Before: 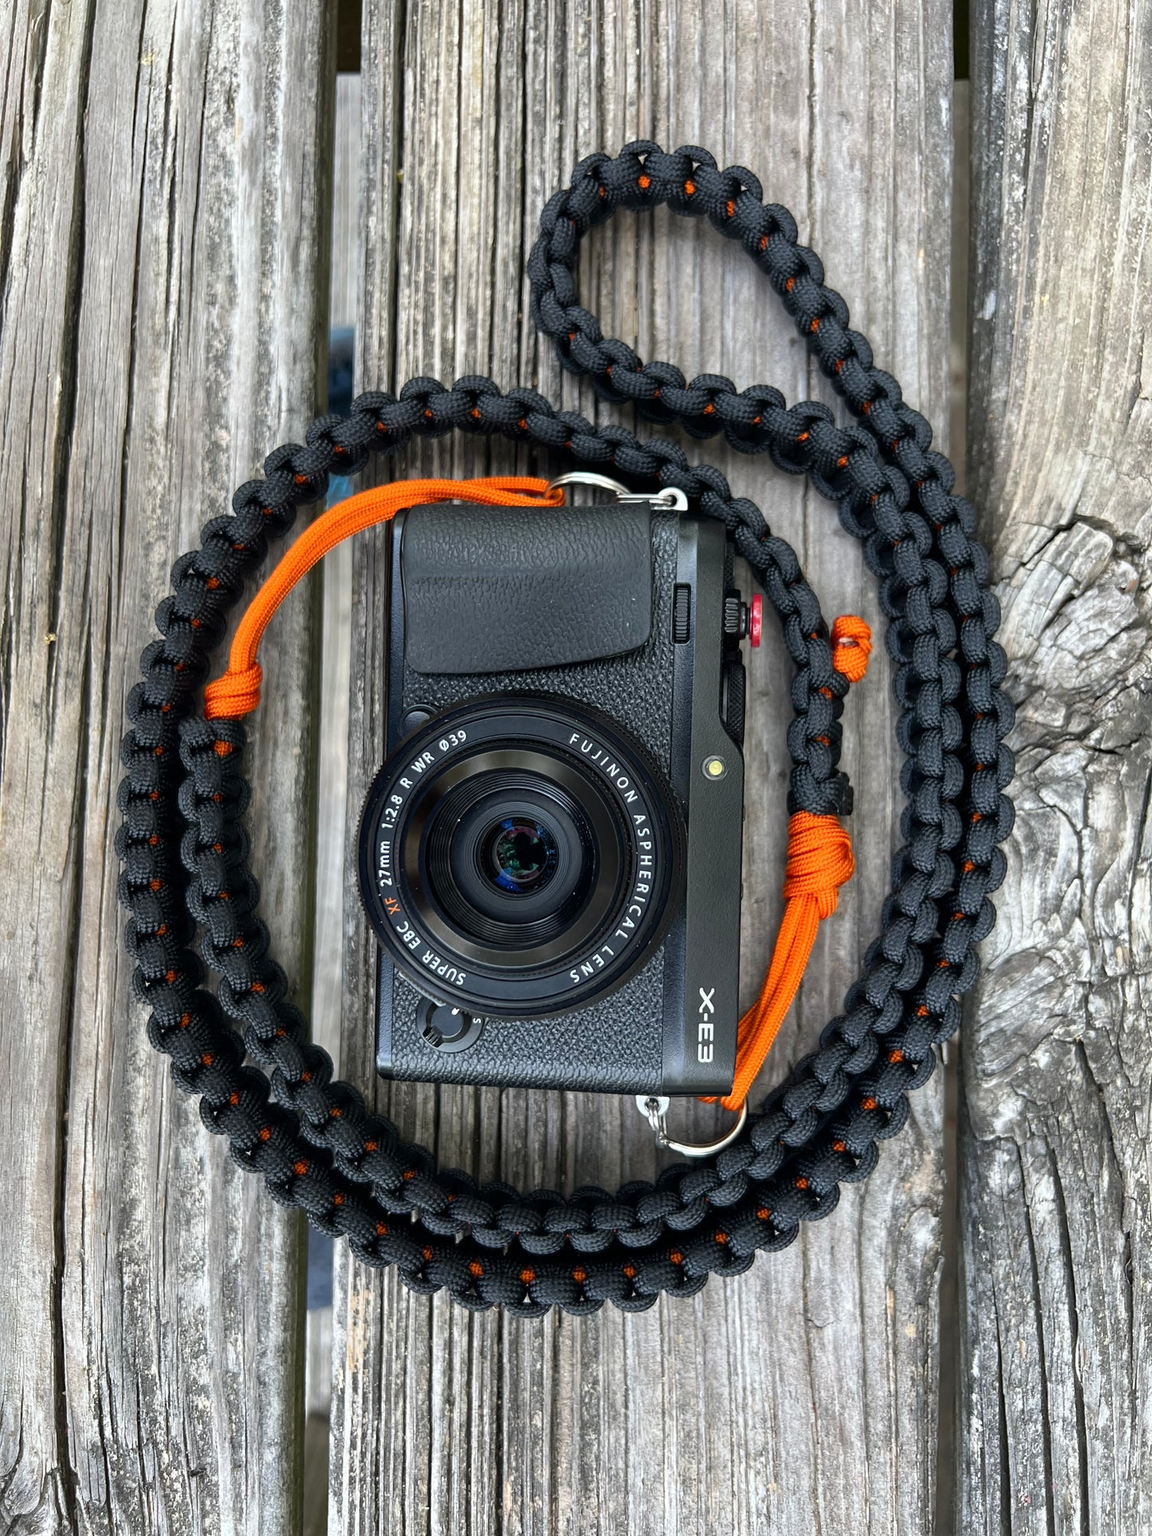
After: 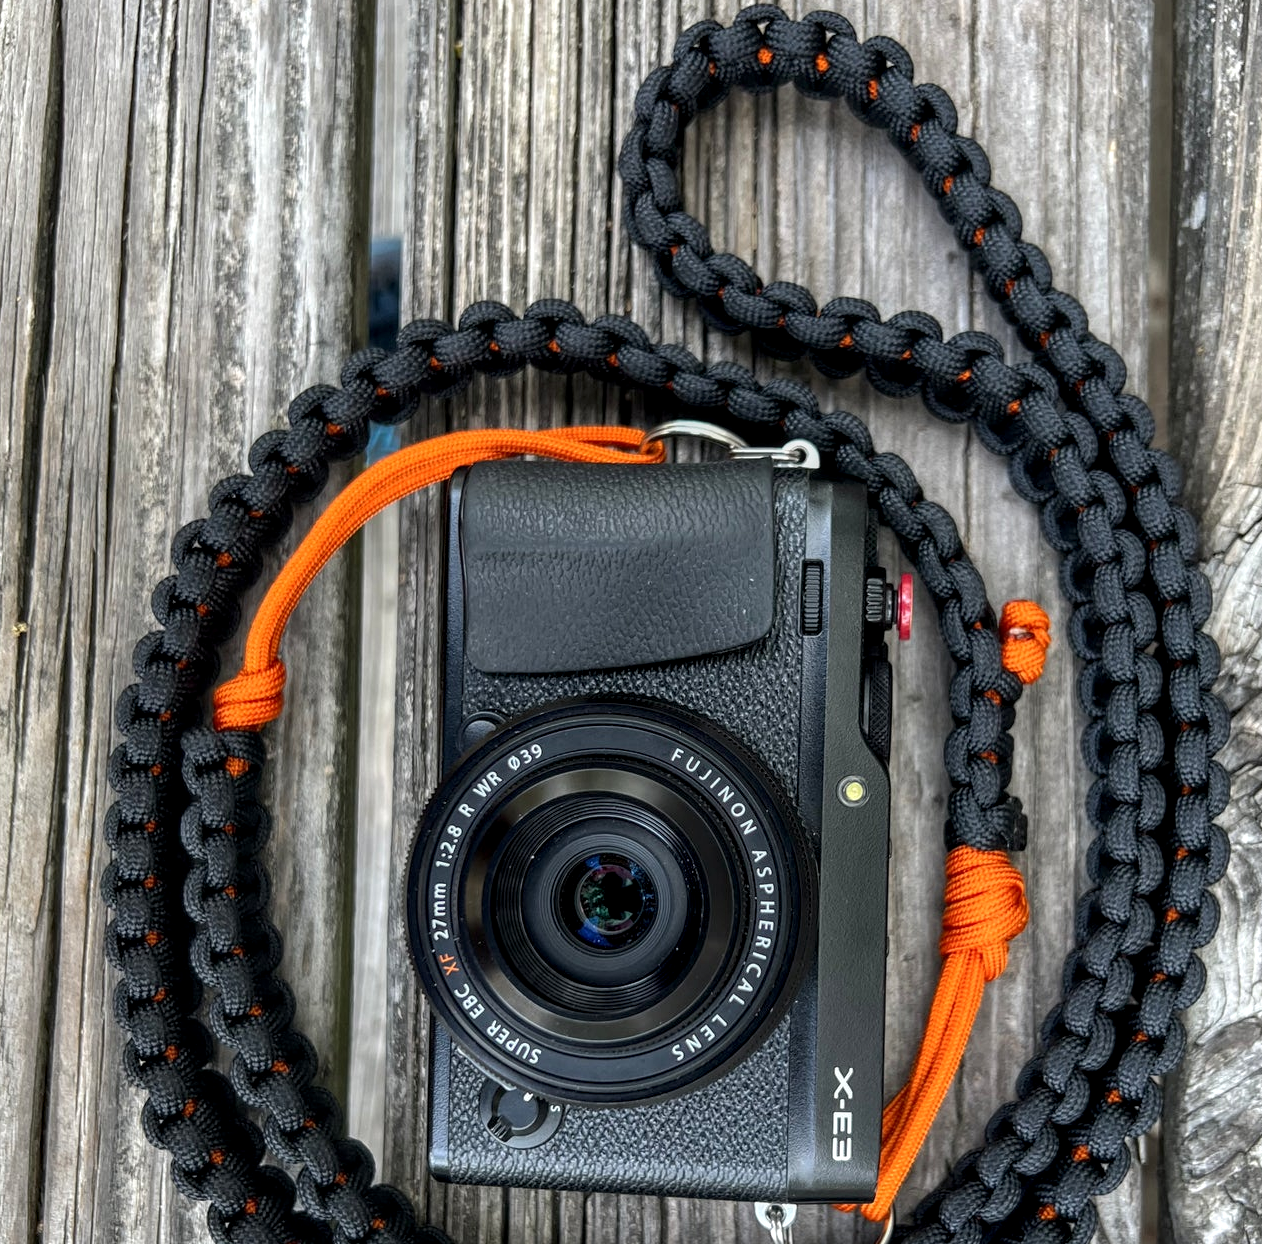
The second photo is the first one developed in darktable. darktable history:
local contrast: detail 130%
crop: left 3.015%, top 8.969%, right 9.647%, bottom 26.457%
